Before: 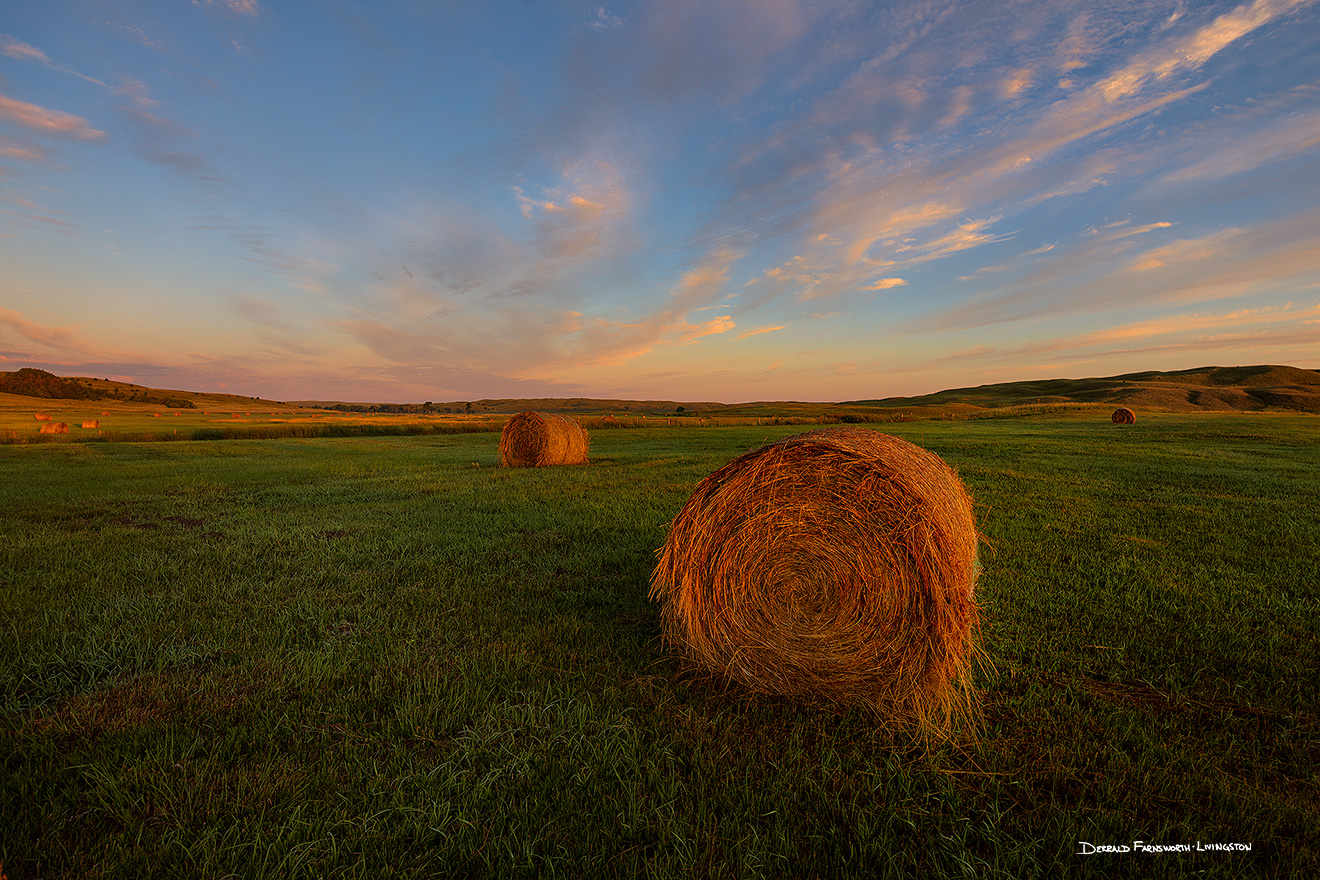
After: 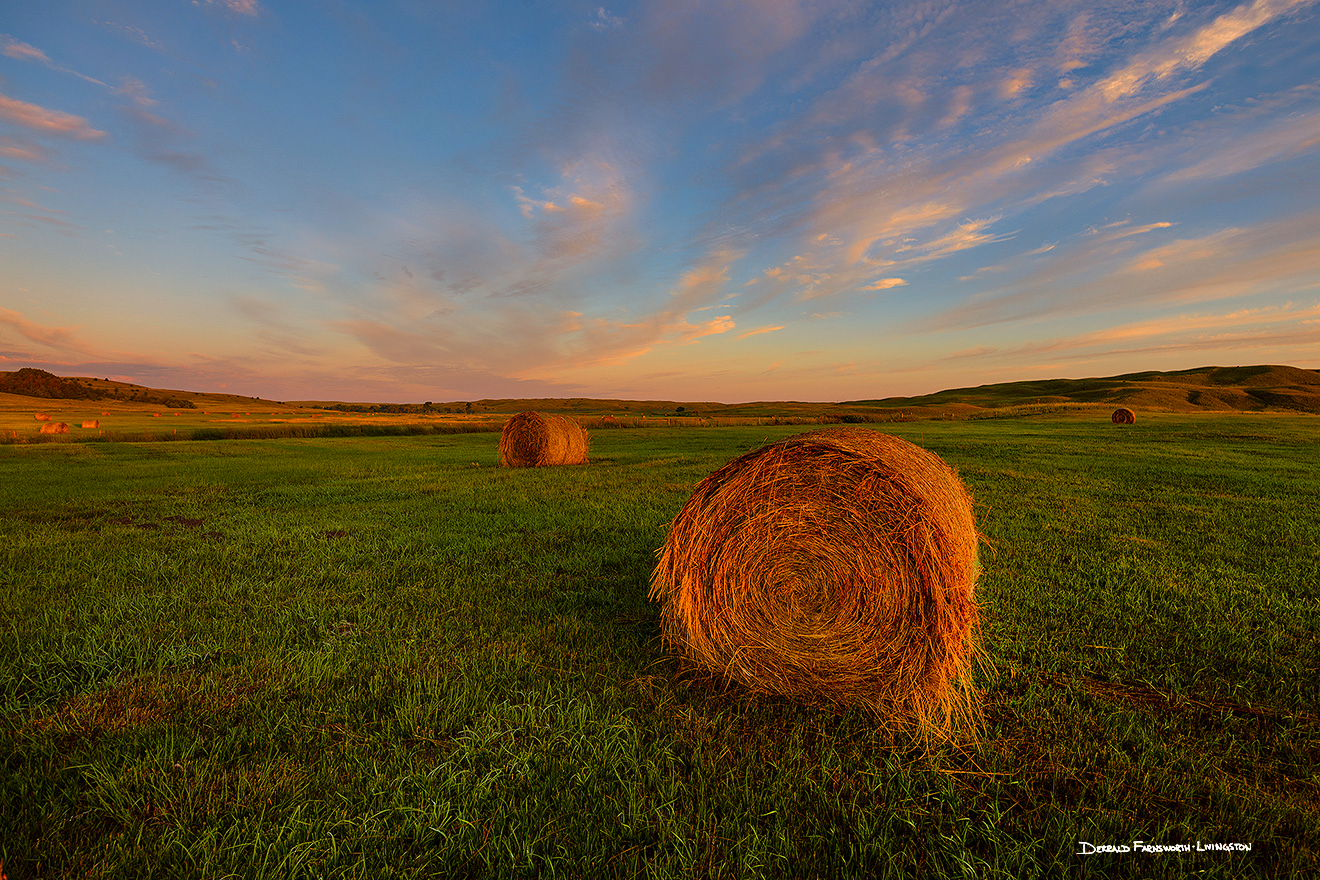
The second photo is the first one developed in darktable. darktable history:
color balance rgb: perceptual saturation grading › global saturation 20%, perceptual saturation grading › highlights -25%, perceptual saturation grading › shadows 25%
shadows and highlights: soften with gaussian
white balance: red 1.009, blue 0.985
